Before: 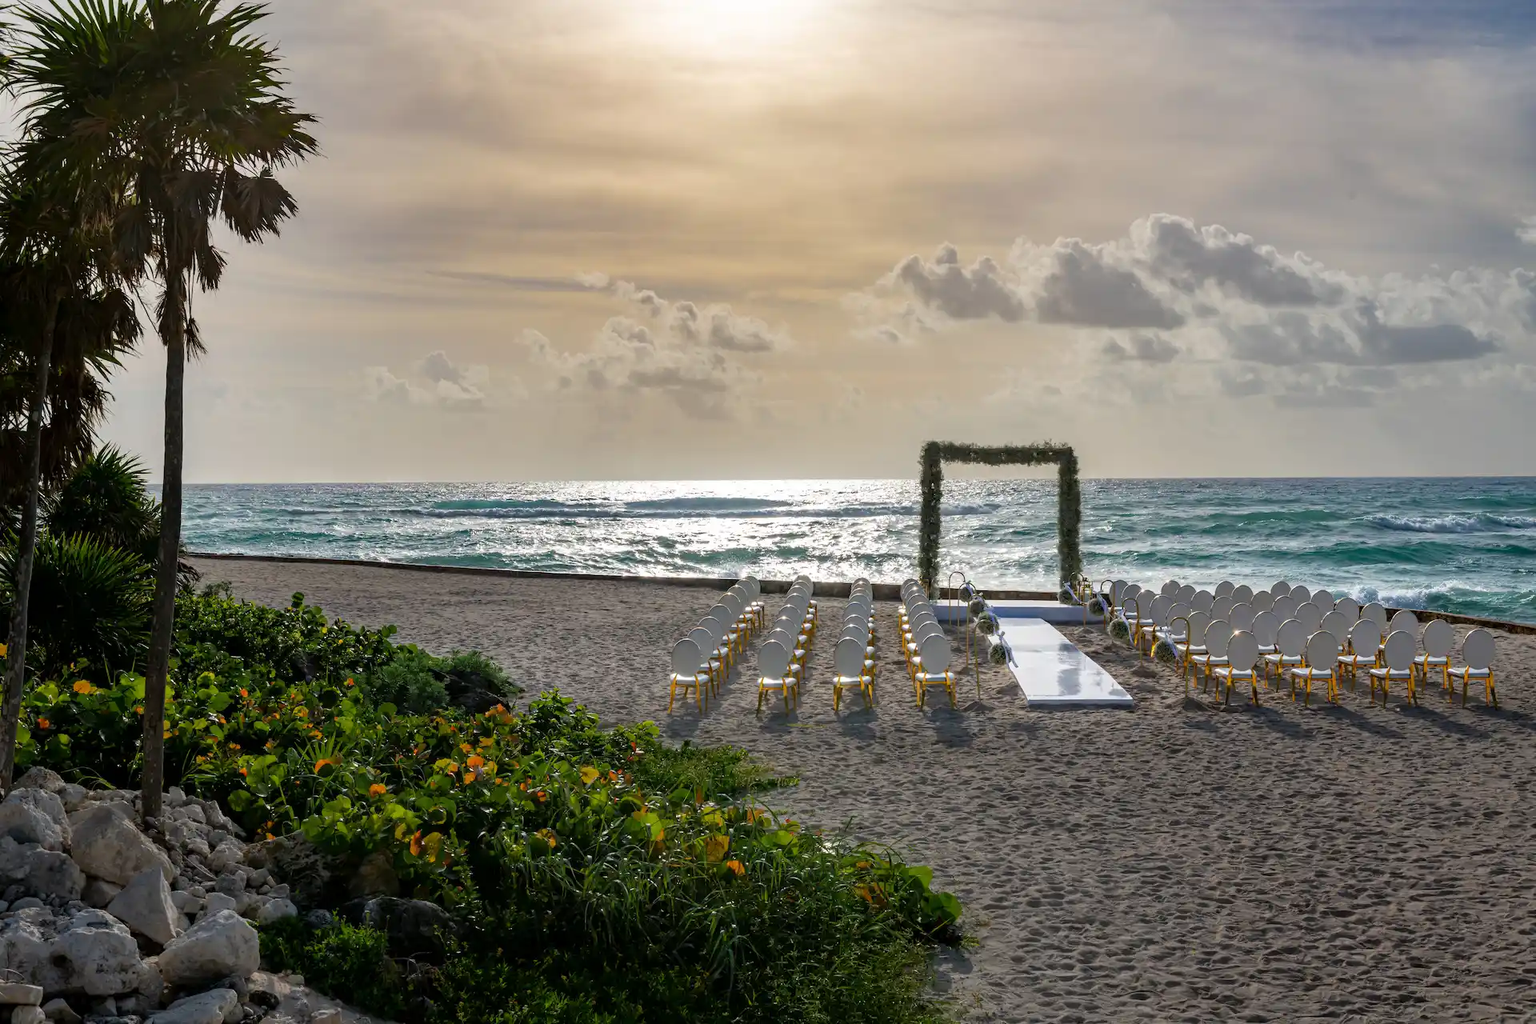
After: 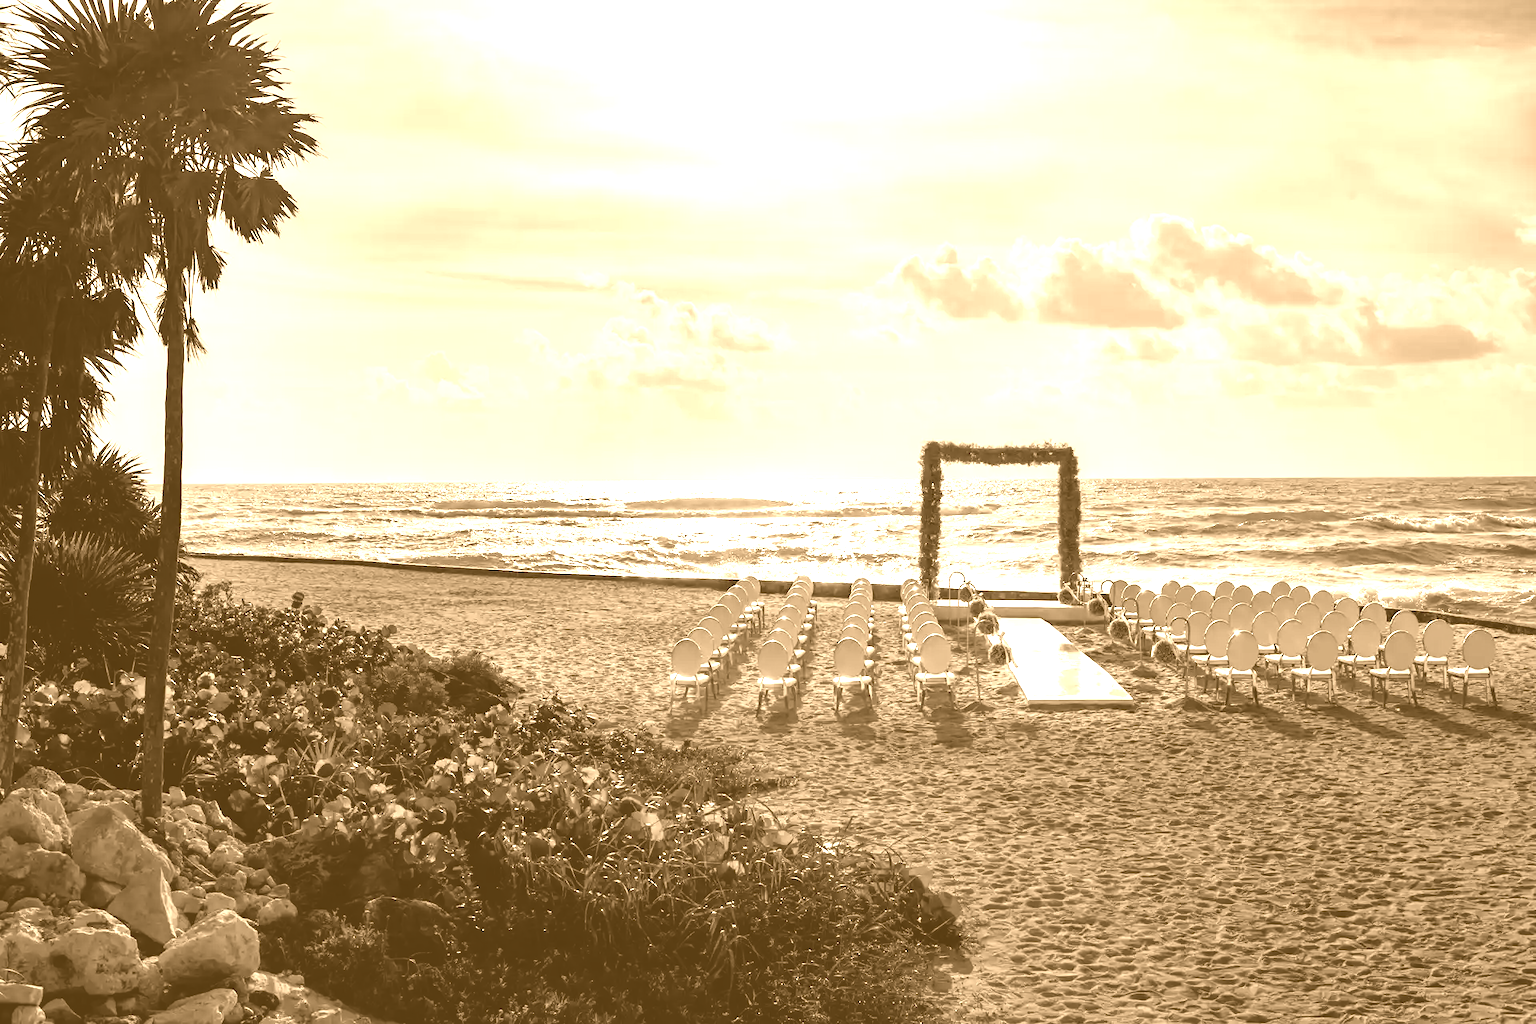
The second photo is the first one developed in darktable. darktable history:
colorize: hue 28.8°, source mix 100%
tone equalizer: -8 EV -0.75 EV, -7 EV -0.7 EV, -6 EV -0.6 EV, -5 EV -0.4 EV, -3 EV 0.4 EV, -2 EV 0.6 EV, -1 EV 0.7 EV, +0 EV 0.75 EV, edges refinement/feathering 500, mask exposure compensation -1.57 EV, preserve details no
